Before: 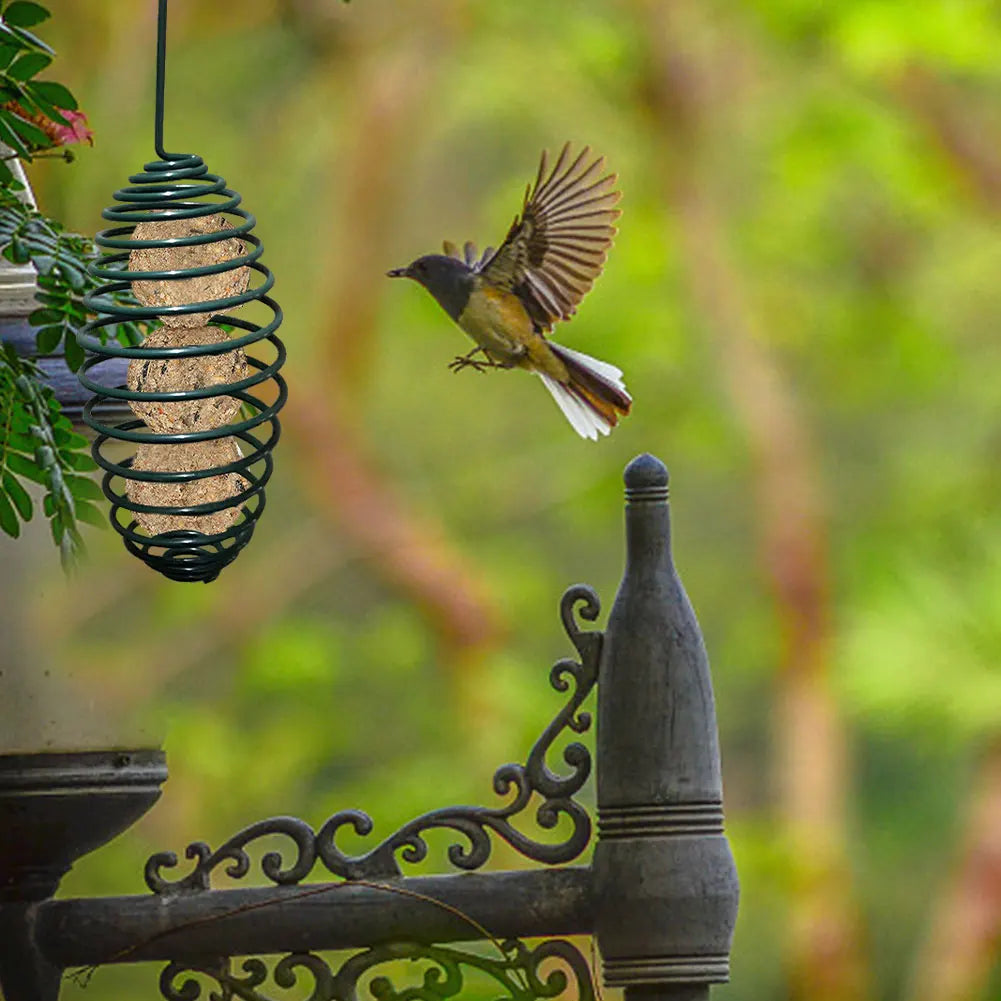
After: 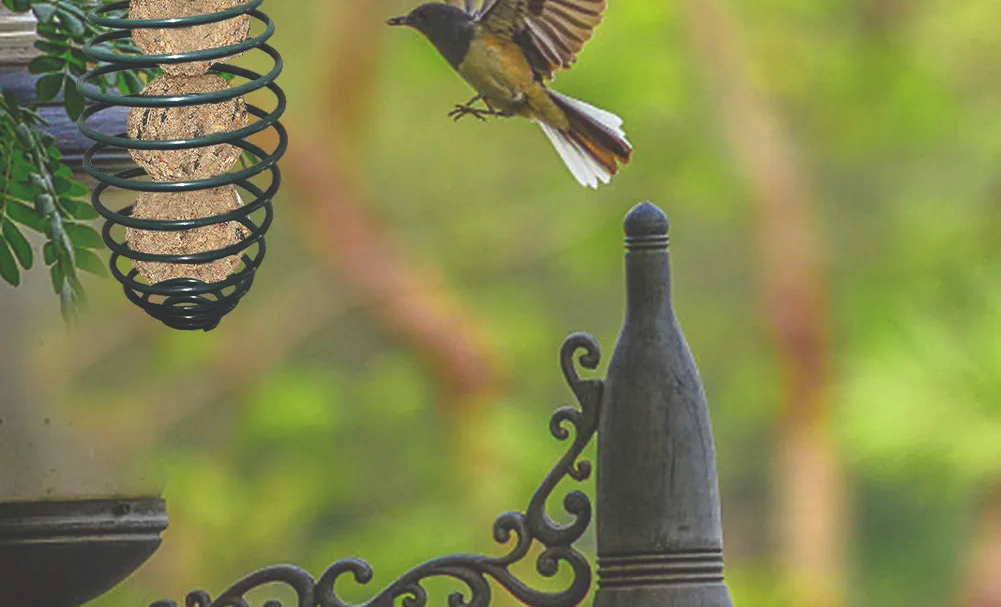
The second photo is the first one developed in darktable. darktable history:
crop and rotate: top 25.357%, bottom 13.942%
exposure: black level correction -0.028, compensate highlight preservation false
